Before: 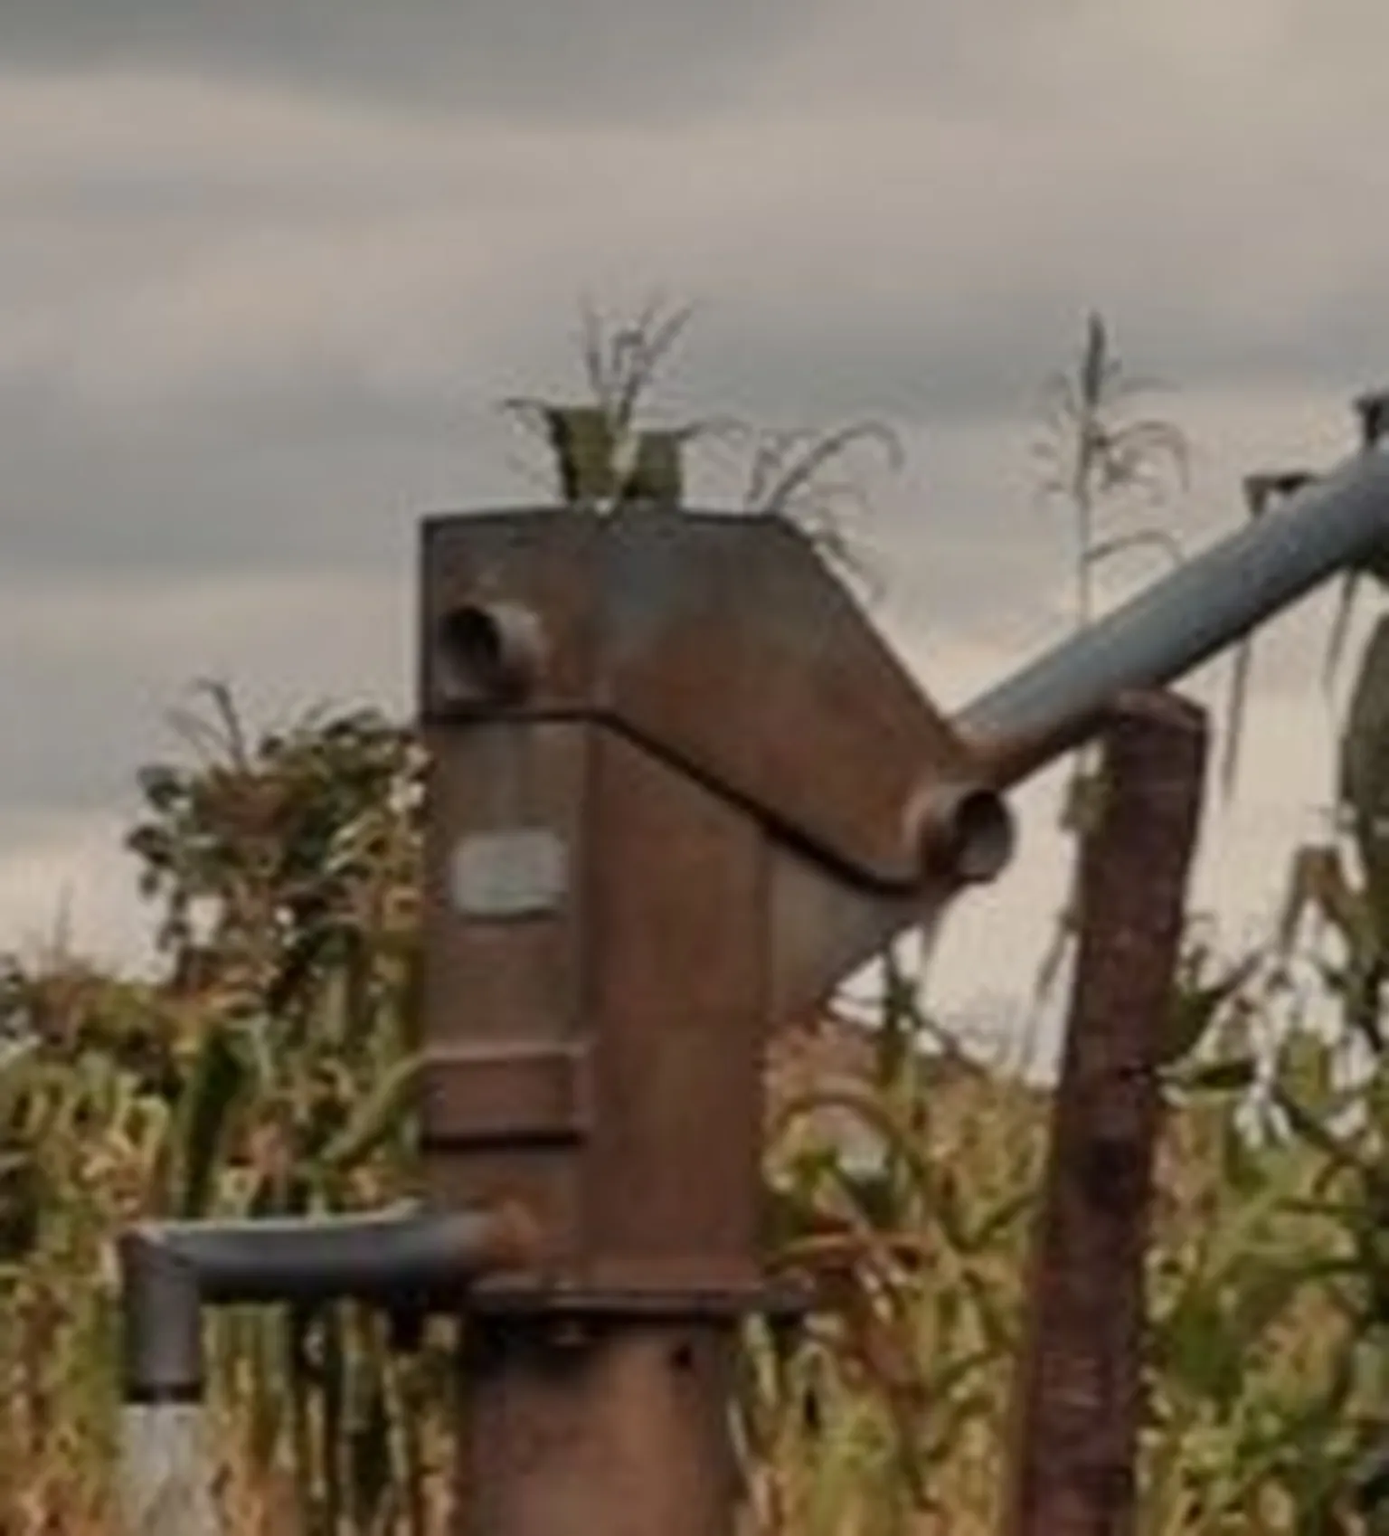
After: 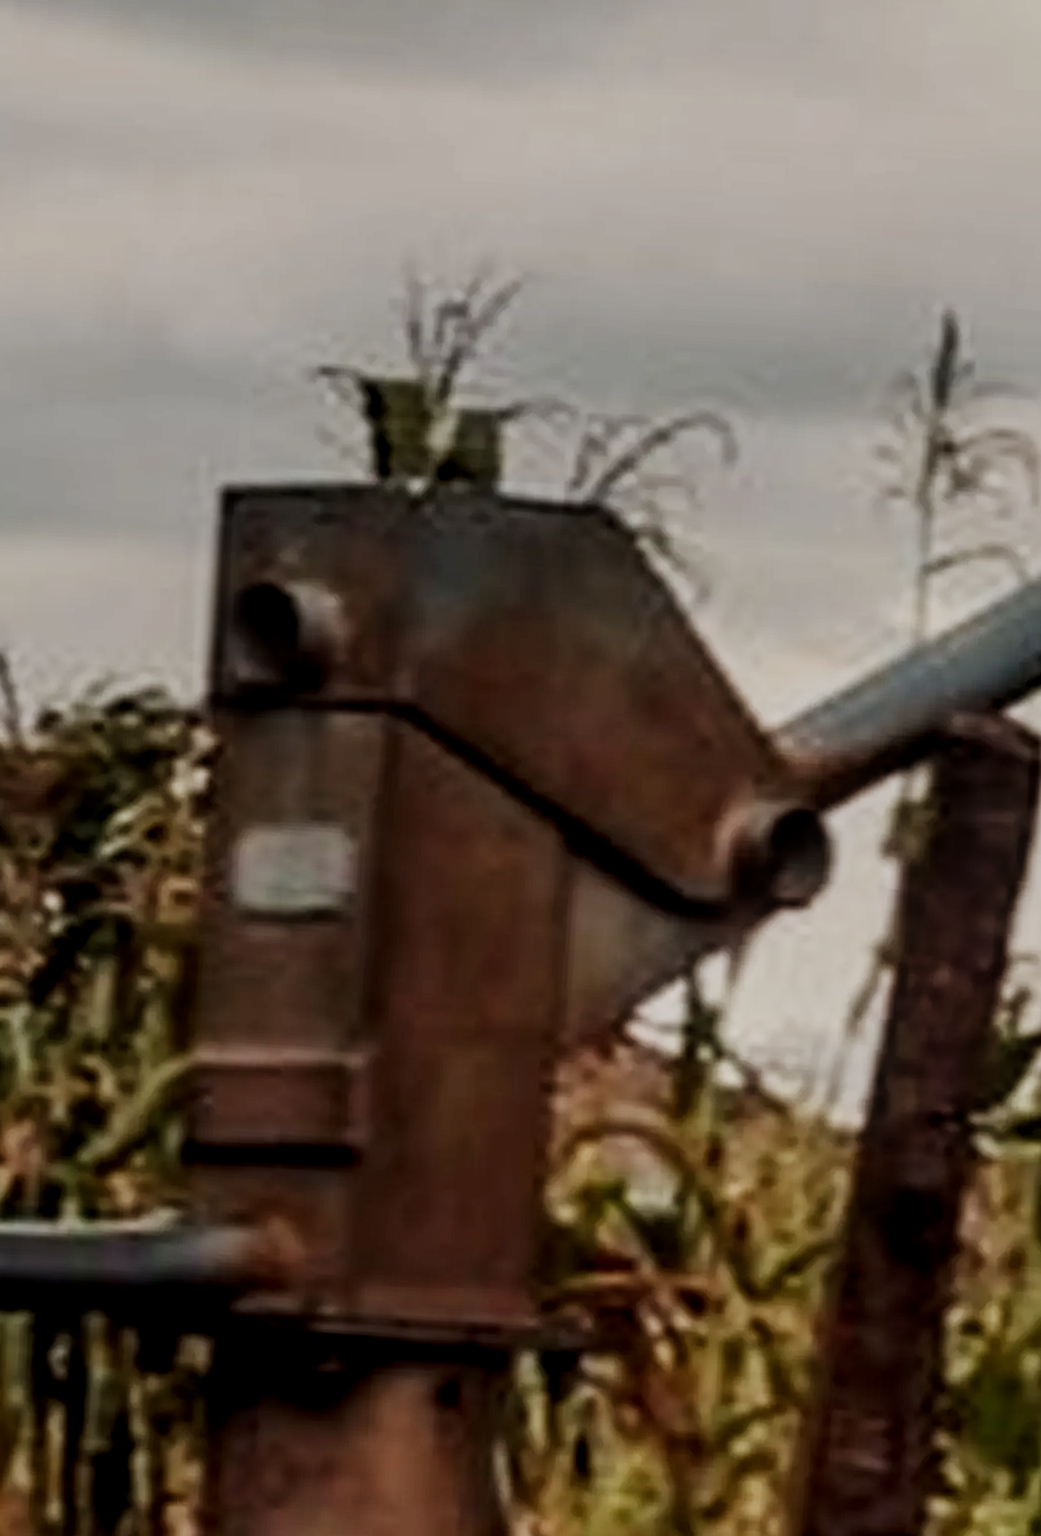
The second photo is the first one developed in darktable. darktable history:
crop and rotate: angle -3.27°, left 14.277%, top 0.028%, right 10.766%, bottom 0.028%
local contrast: on, module defaults
sigmoid: contrast 1.7, skew -0.2, preserve hue 0%, red attenuation 0.1, red rotation 0.035, green attenuation 0.1, green rotation -0.017, blue attenuation 0.15, blue rotation -0.052, base primaries Rec2020
